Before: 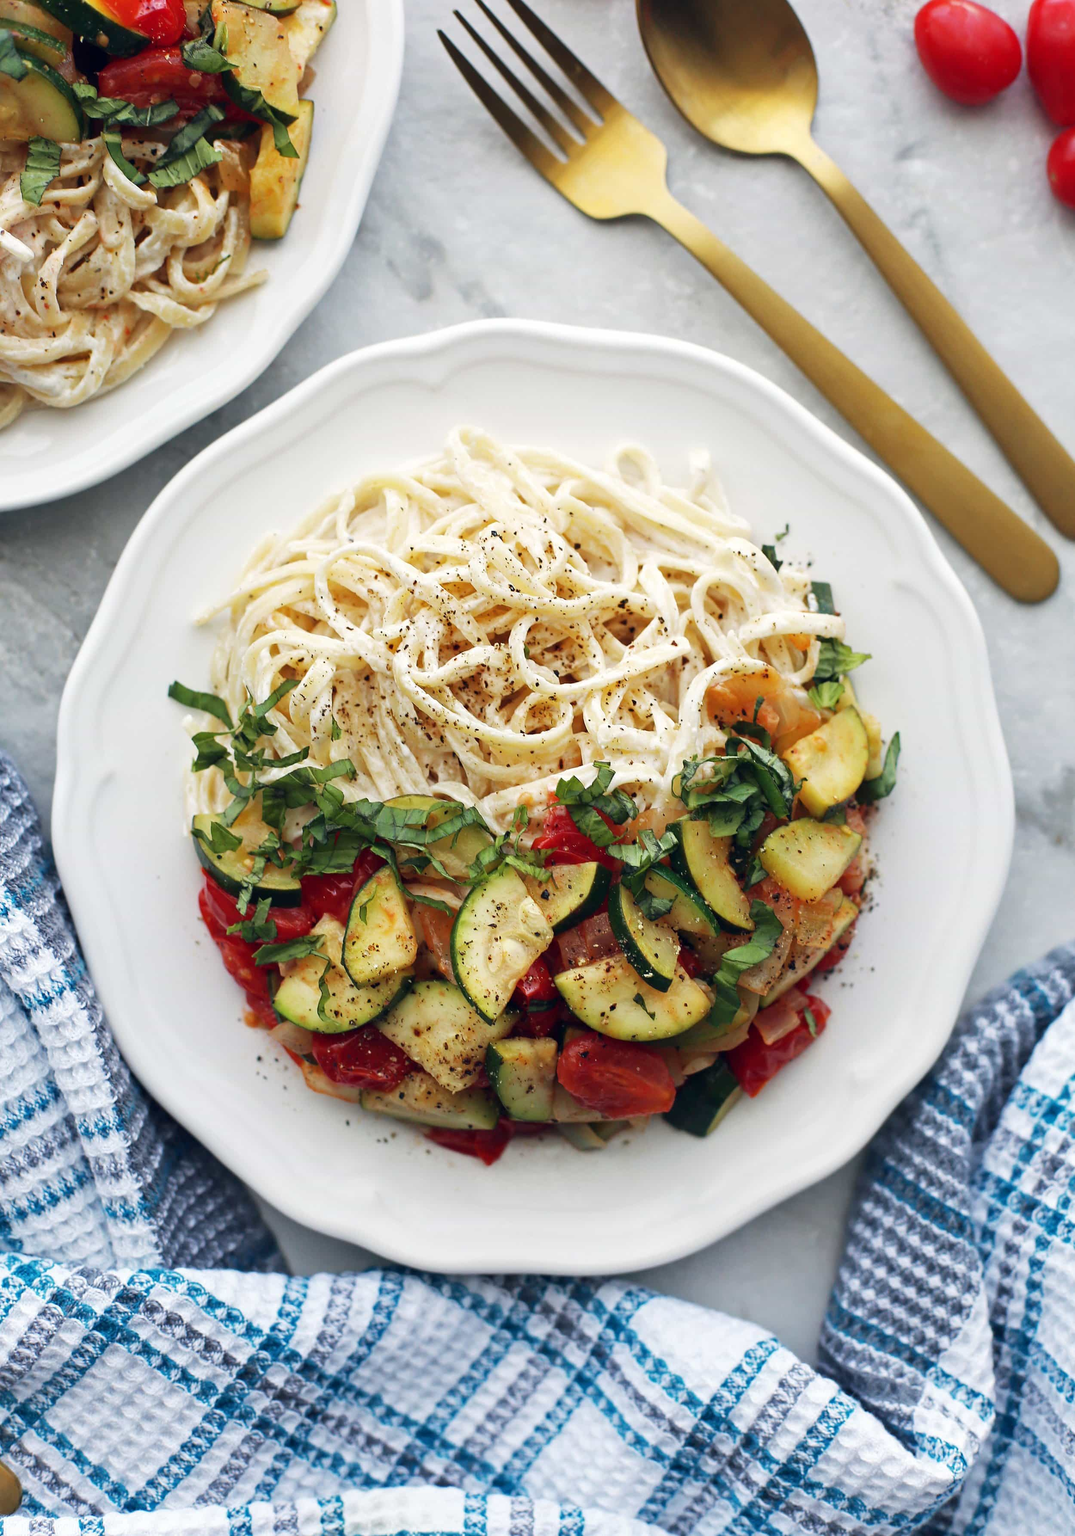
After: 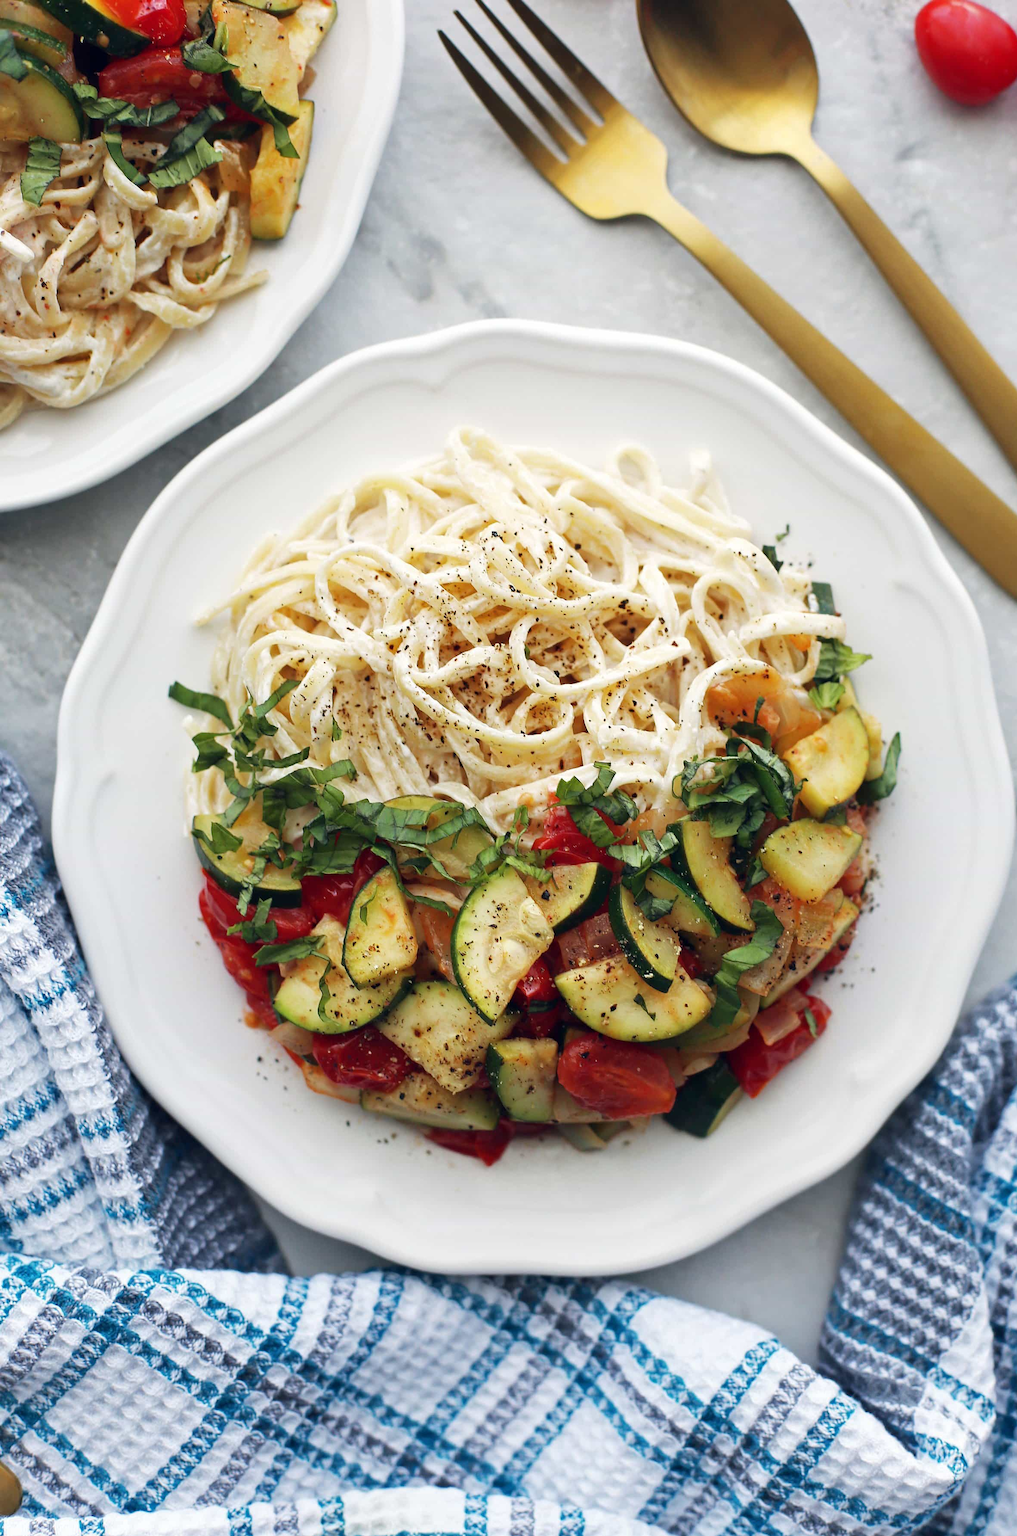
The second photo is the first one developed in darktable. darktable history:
crop and rotate: left 0%, right 5.399%
